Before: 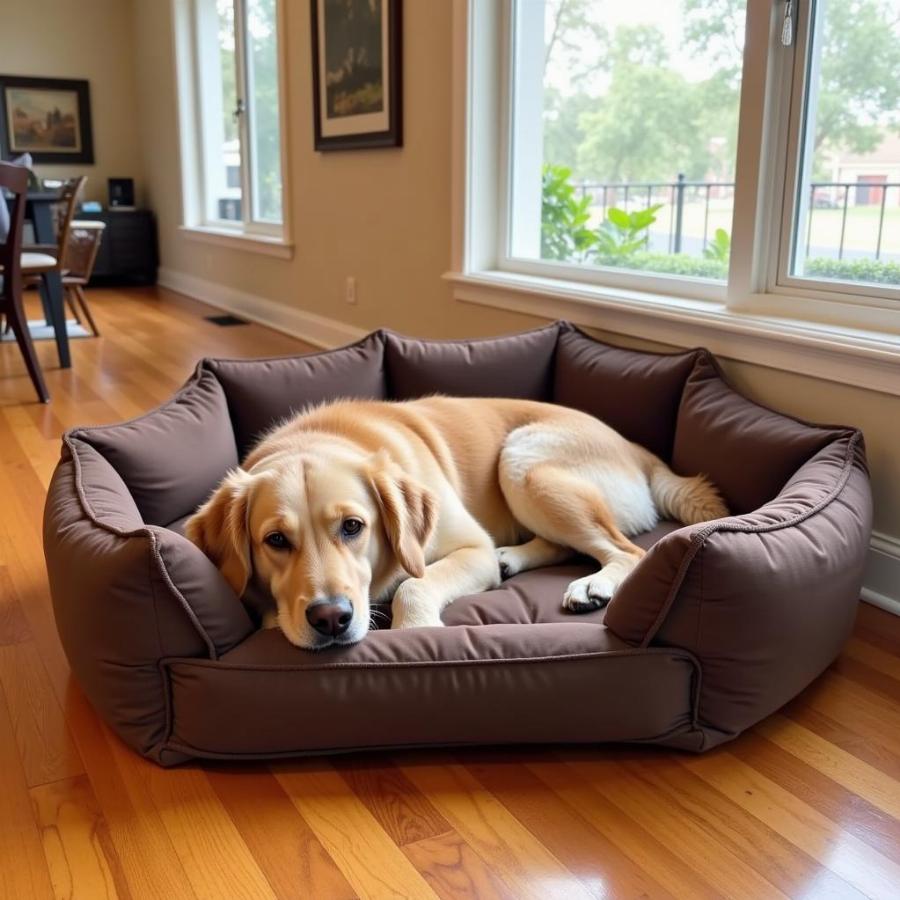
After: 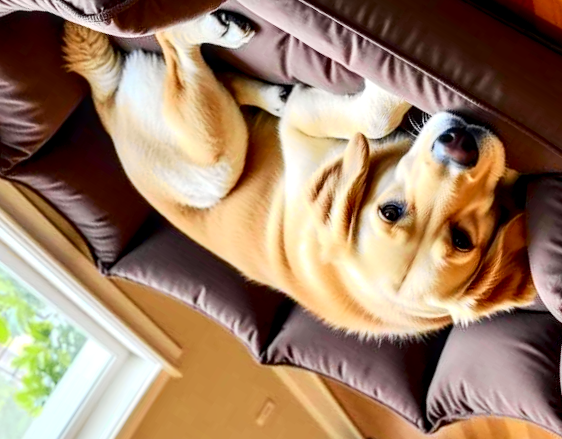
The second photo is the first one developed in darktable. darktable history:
tone curve: curves: ch0 [(0, 0.006) (0.046, 0.011) (0.13, 0.062) (0.338, 0.327) (0.494, 0.55) (0.728, 0.835) (1, 1)]; ch1 [(0, 0) (0.346, 0.324) (0.45, 0.431) (0.5, 0.5) (0.522, 0.517) (0.55, 0.57) (1, 1)]; ch2 [(0, 0) (0.453, 0.418) (0.5, 0.5) (0.526, 0.524) (0.554, 0.598) (0.622, 0.679) (0.707, 0.761) (1, 1)], color space Lab, independent channels, preserve colors none
local contrast: detail 150%
crop and rotate: angle 147.72°, left 9.182%, top 15.648%, right 4.547%, bottom 17.041%
base curve: curves: ch0 [(0, 0) (0.262, 0.32) (0.722, 0.705) (1, 1)], preserve colors none
